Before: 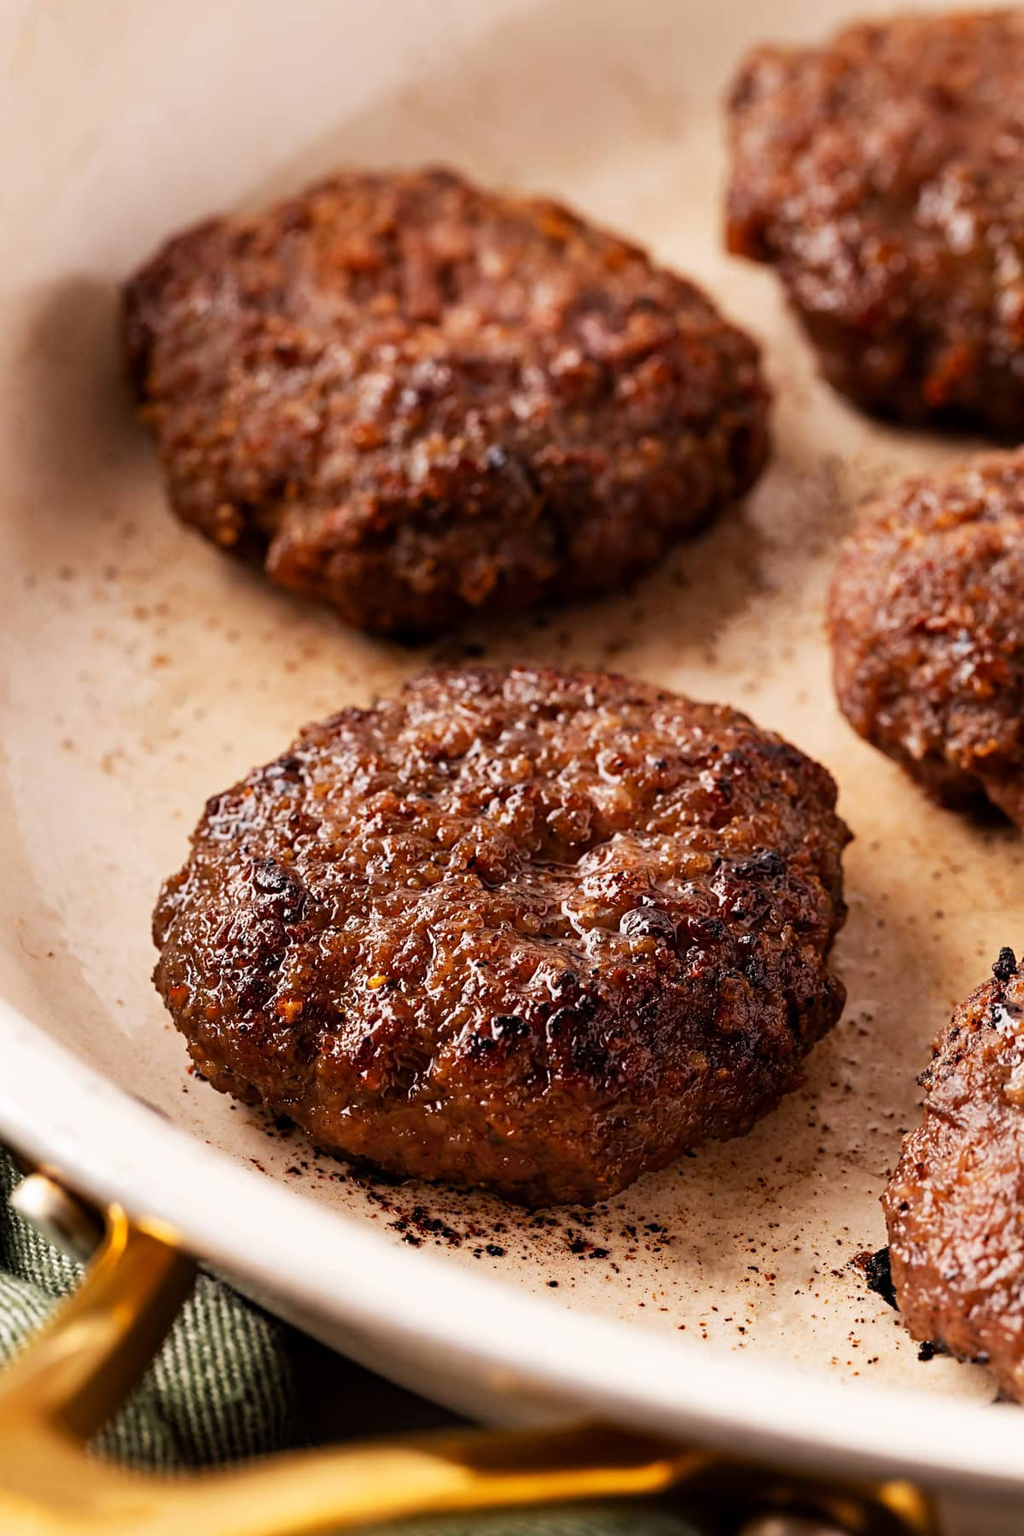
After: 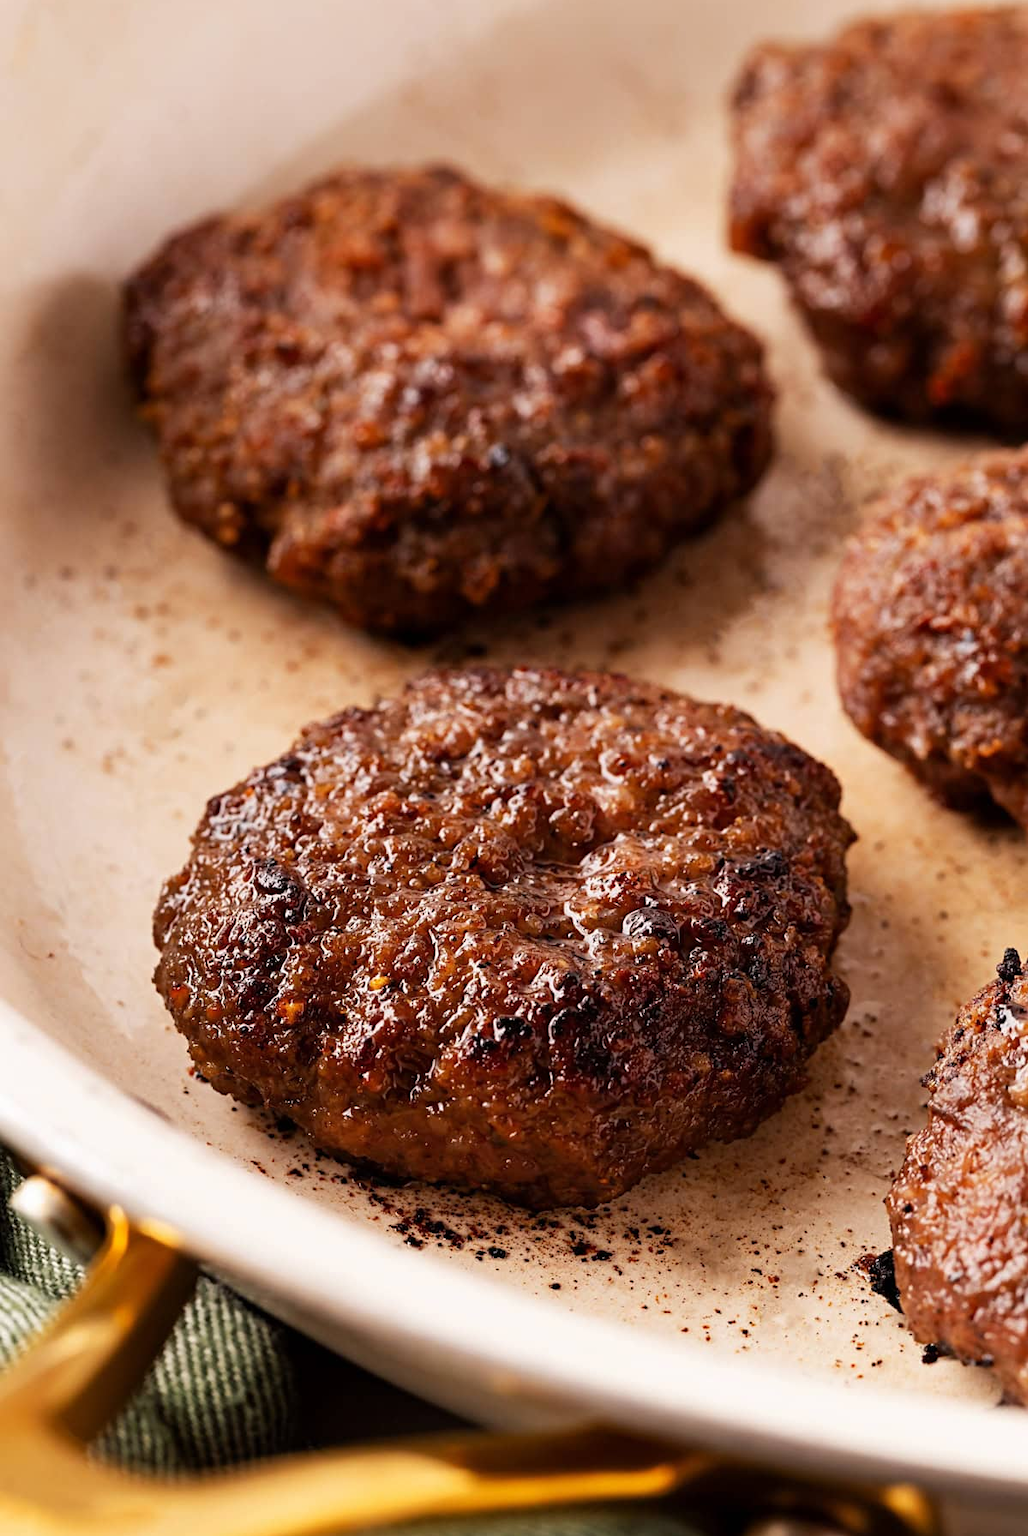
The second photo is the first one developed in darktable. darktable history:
crop: top 0.242%, bottom 0.117%
